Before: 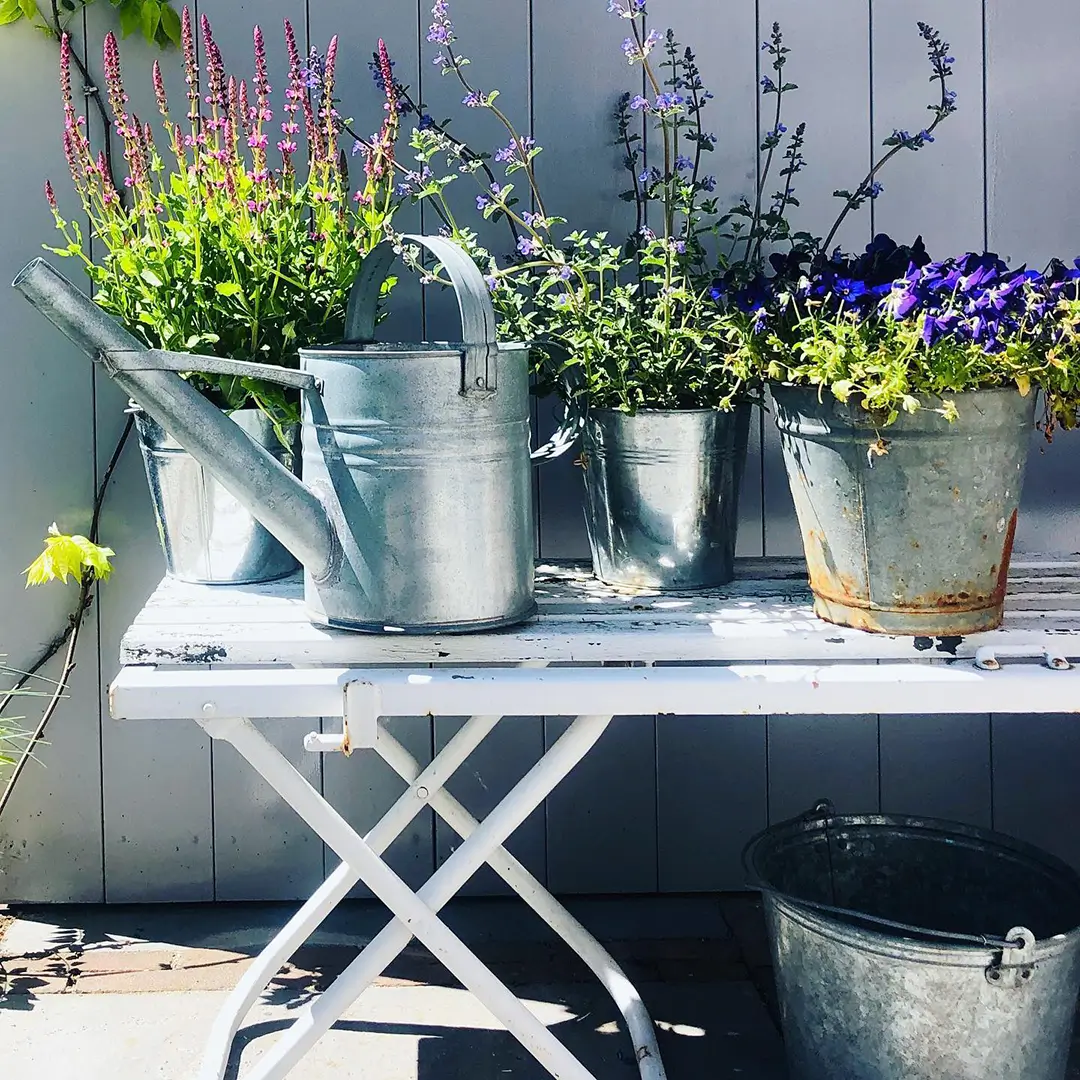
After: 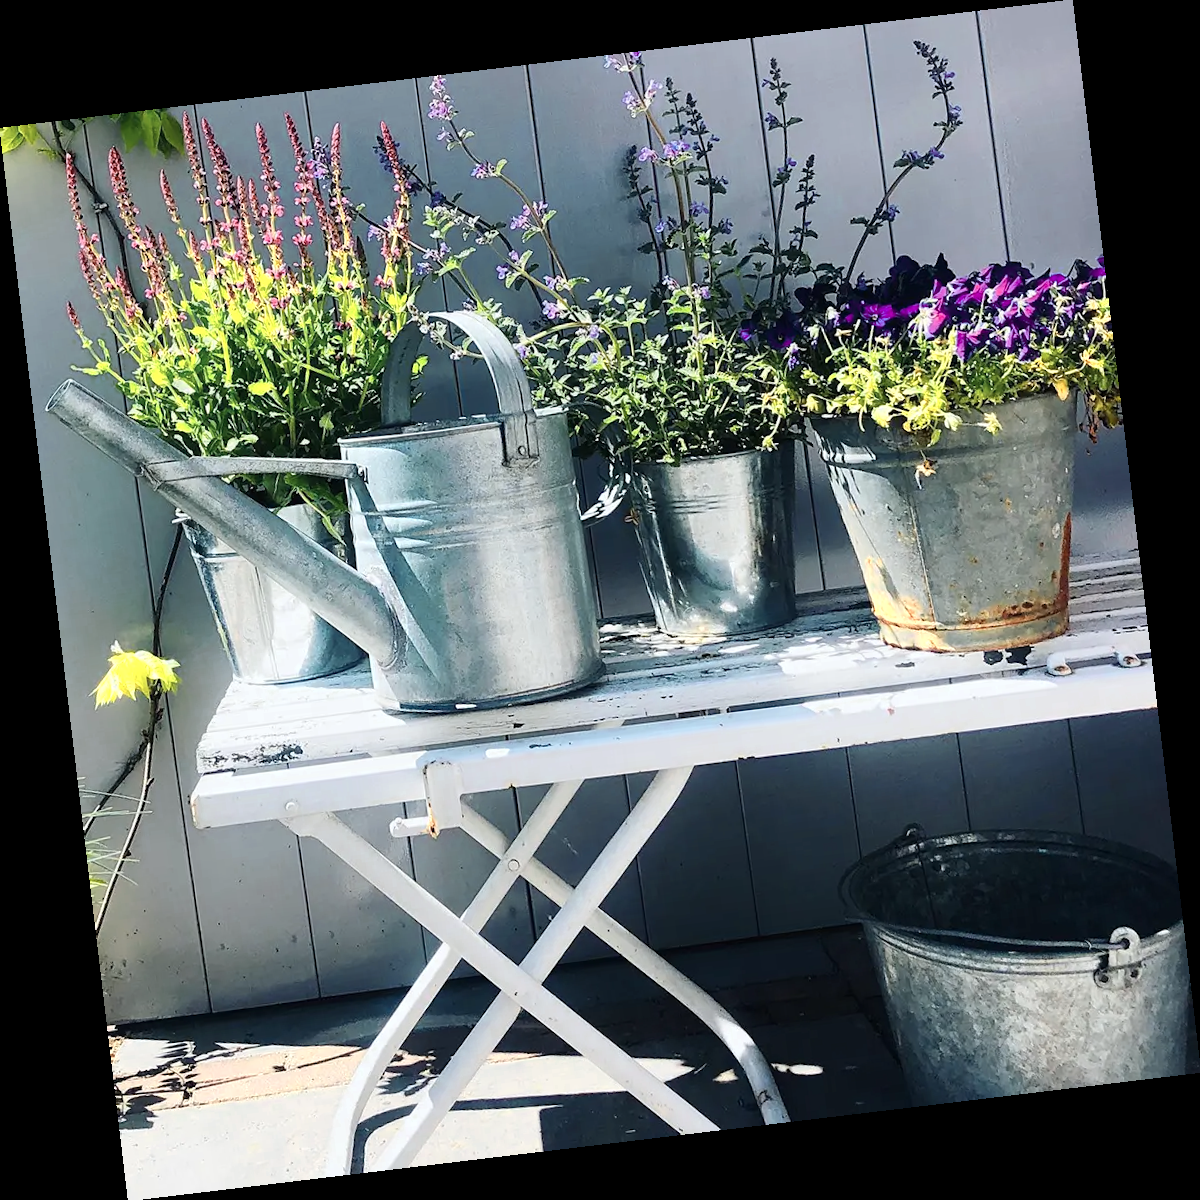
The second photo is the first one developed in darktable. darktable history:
rotate and perspective: rotation -6.83°, automatic cropping off
color zones: curves: ch0 [(0.018, 0.548) (0.197, 0.654) (0.425, 0.447) (0.605, 0.658) (0.732, 0.579)]; ch1 [(0.105, 0.531) (0.224, 0.531) (0.386, 0.39) (0.618, 0.456) (0.732, 0.456) (0.956, 0.421)]; ch2 [(0.039, 0.583) (0.215, 0.465) (0.399, 0.544) (0.465, 0.548) (0.614, 0.447) (0.724, 0.43) (0.882, 0.623) (0.956, 0.632)]
